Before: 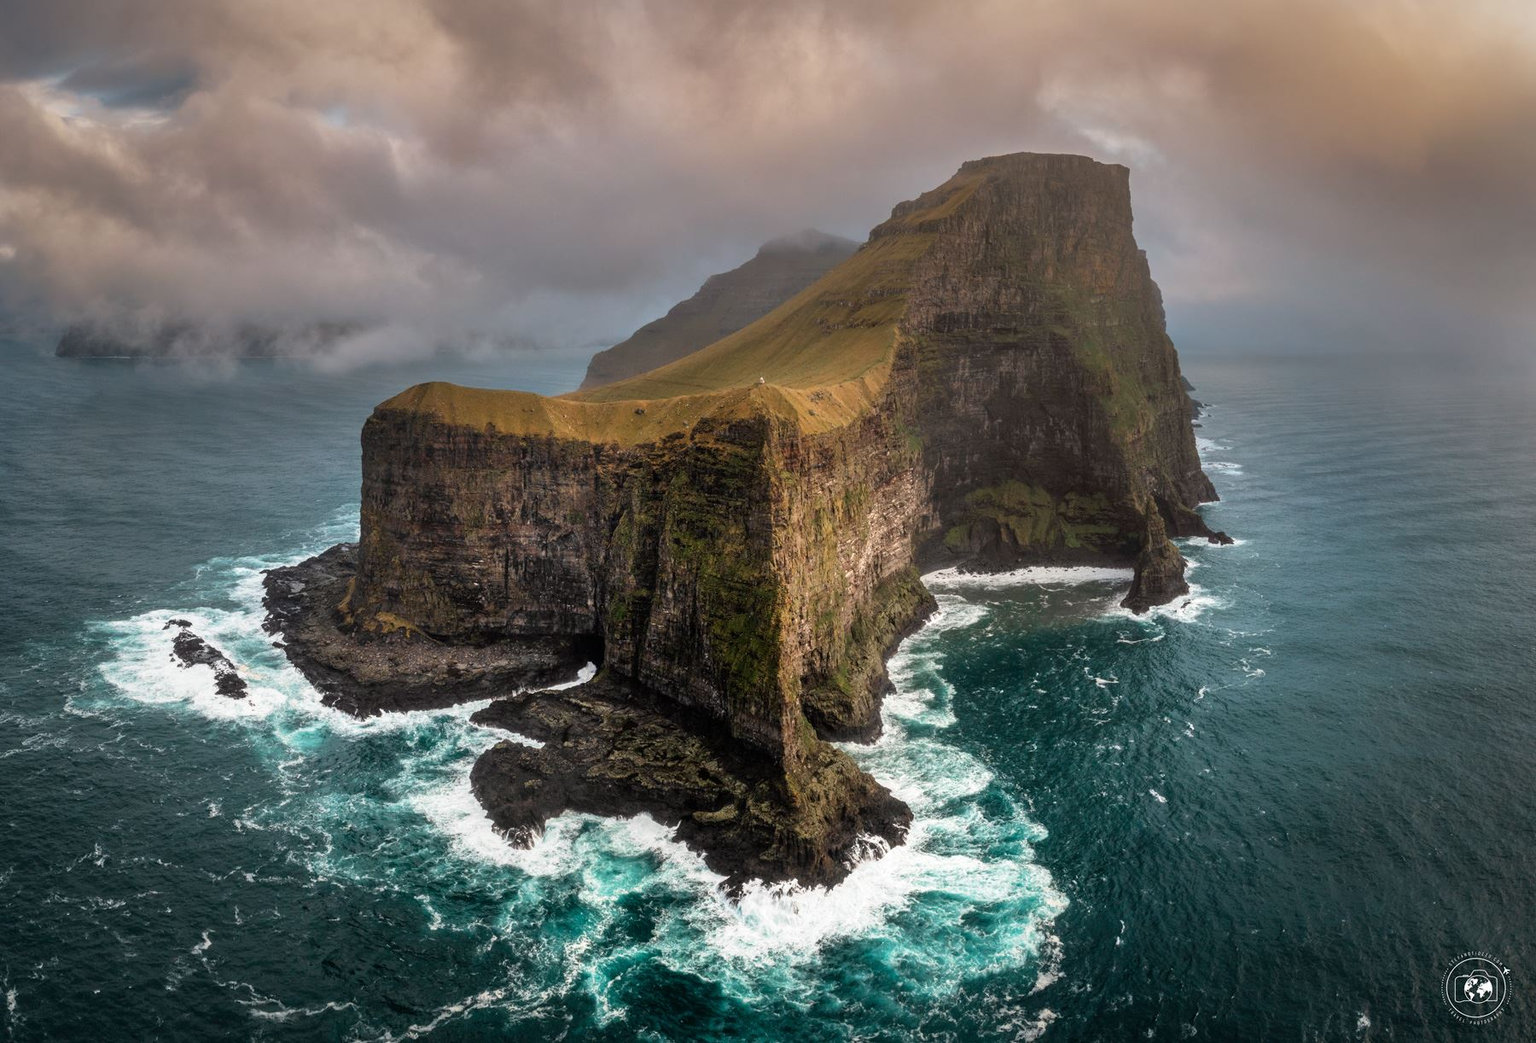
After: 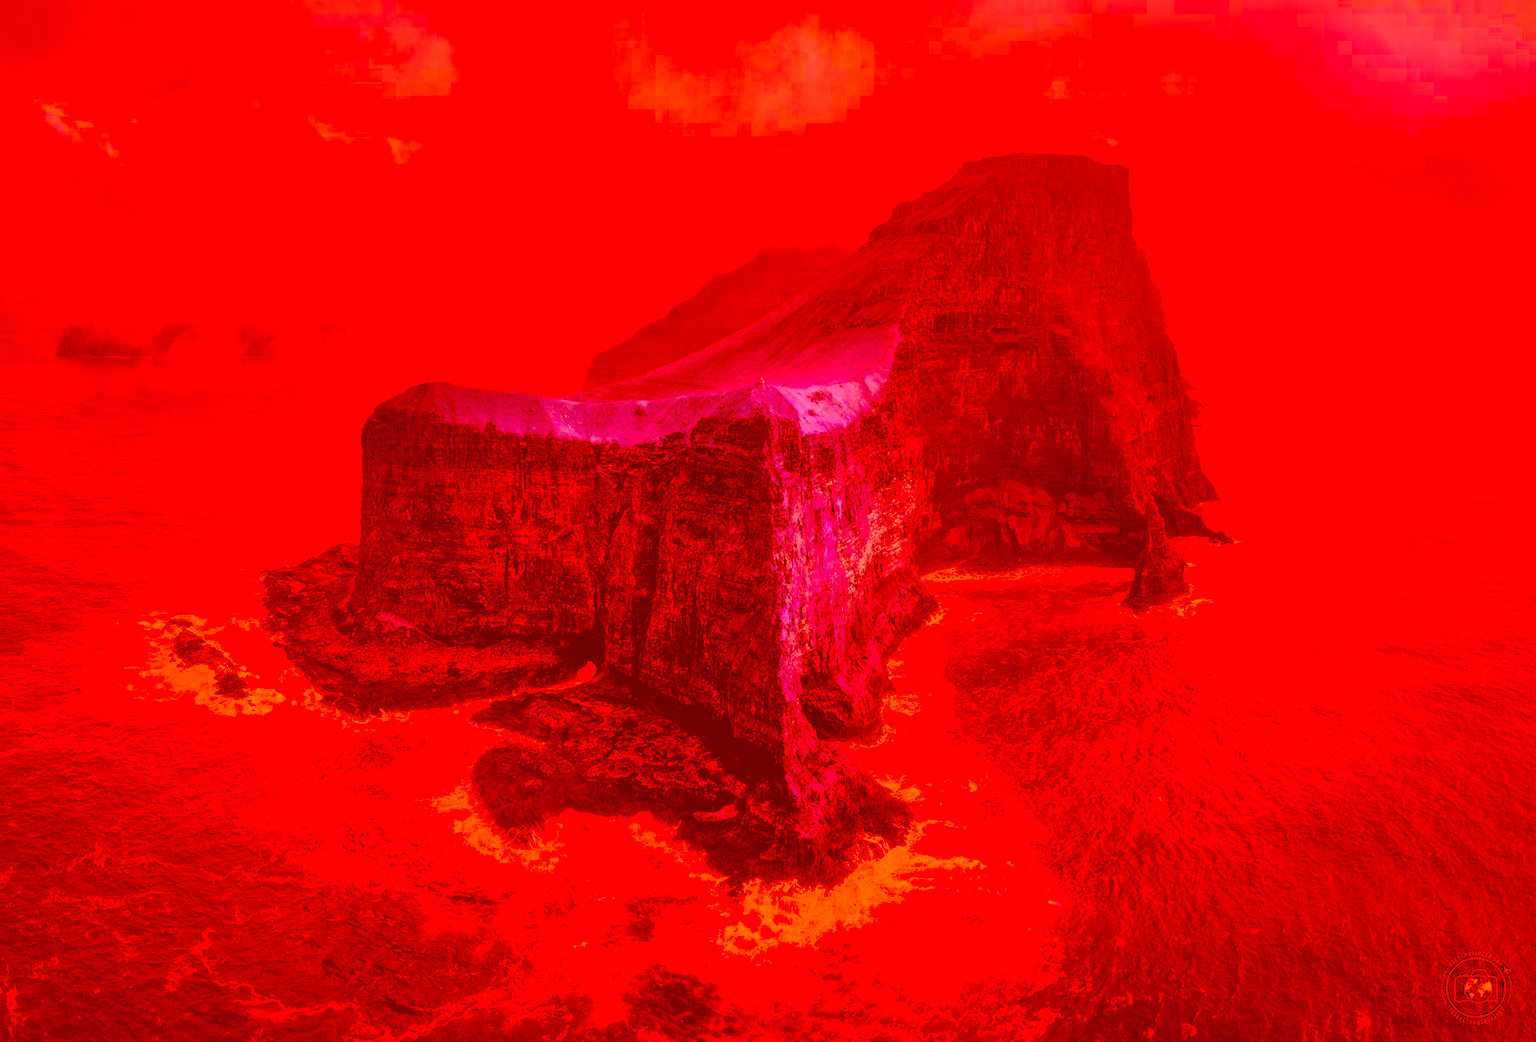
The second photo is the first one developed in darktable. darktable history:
color correction: highlights a* -39.68, highlights b* -40, shadows a* -40, shadows b* -40, saturation -3
local contrast: mode bilateral grid, contrast 20, coarseness 50, detail 141%, midtone range 0.2
